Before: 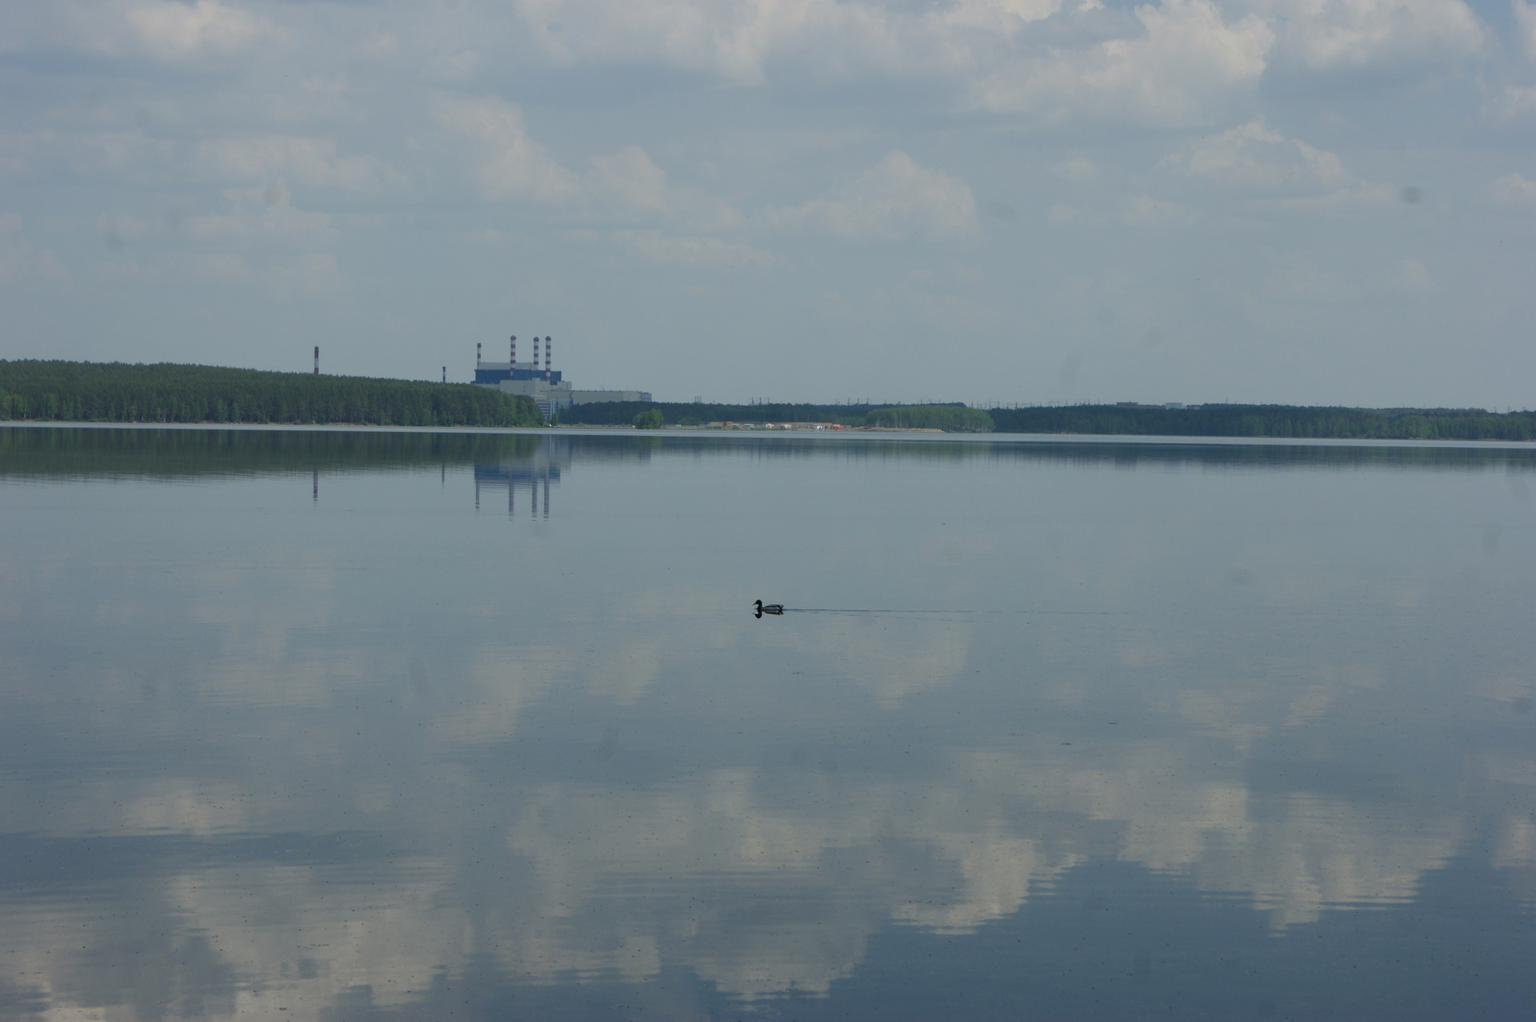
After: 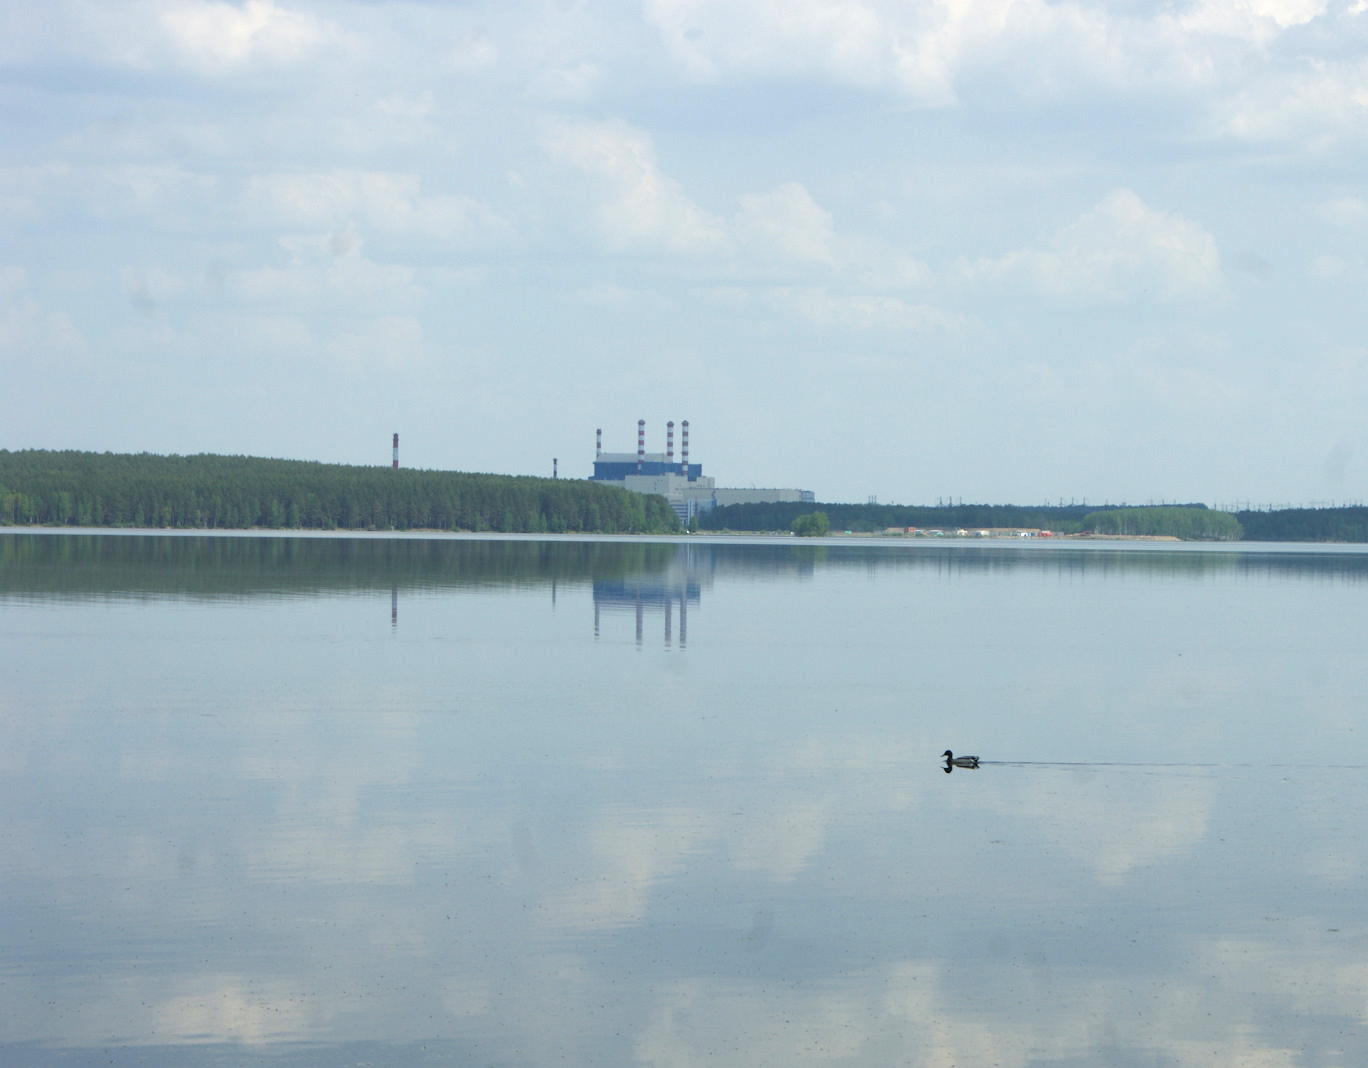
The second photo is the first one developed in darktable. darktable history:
crop: right 28.713%, bottom 16.394%
exposure: black level correction 0, exposure 1 EV, compensate highlight preservation false
